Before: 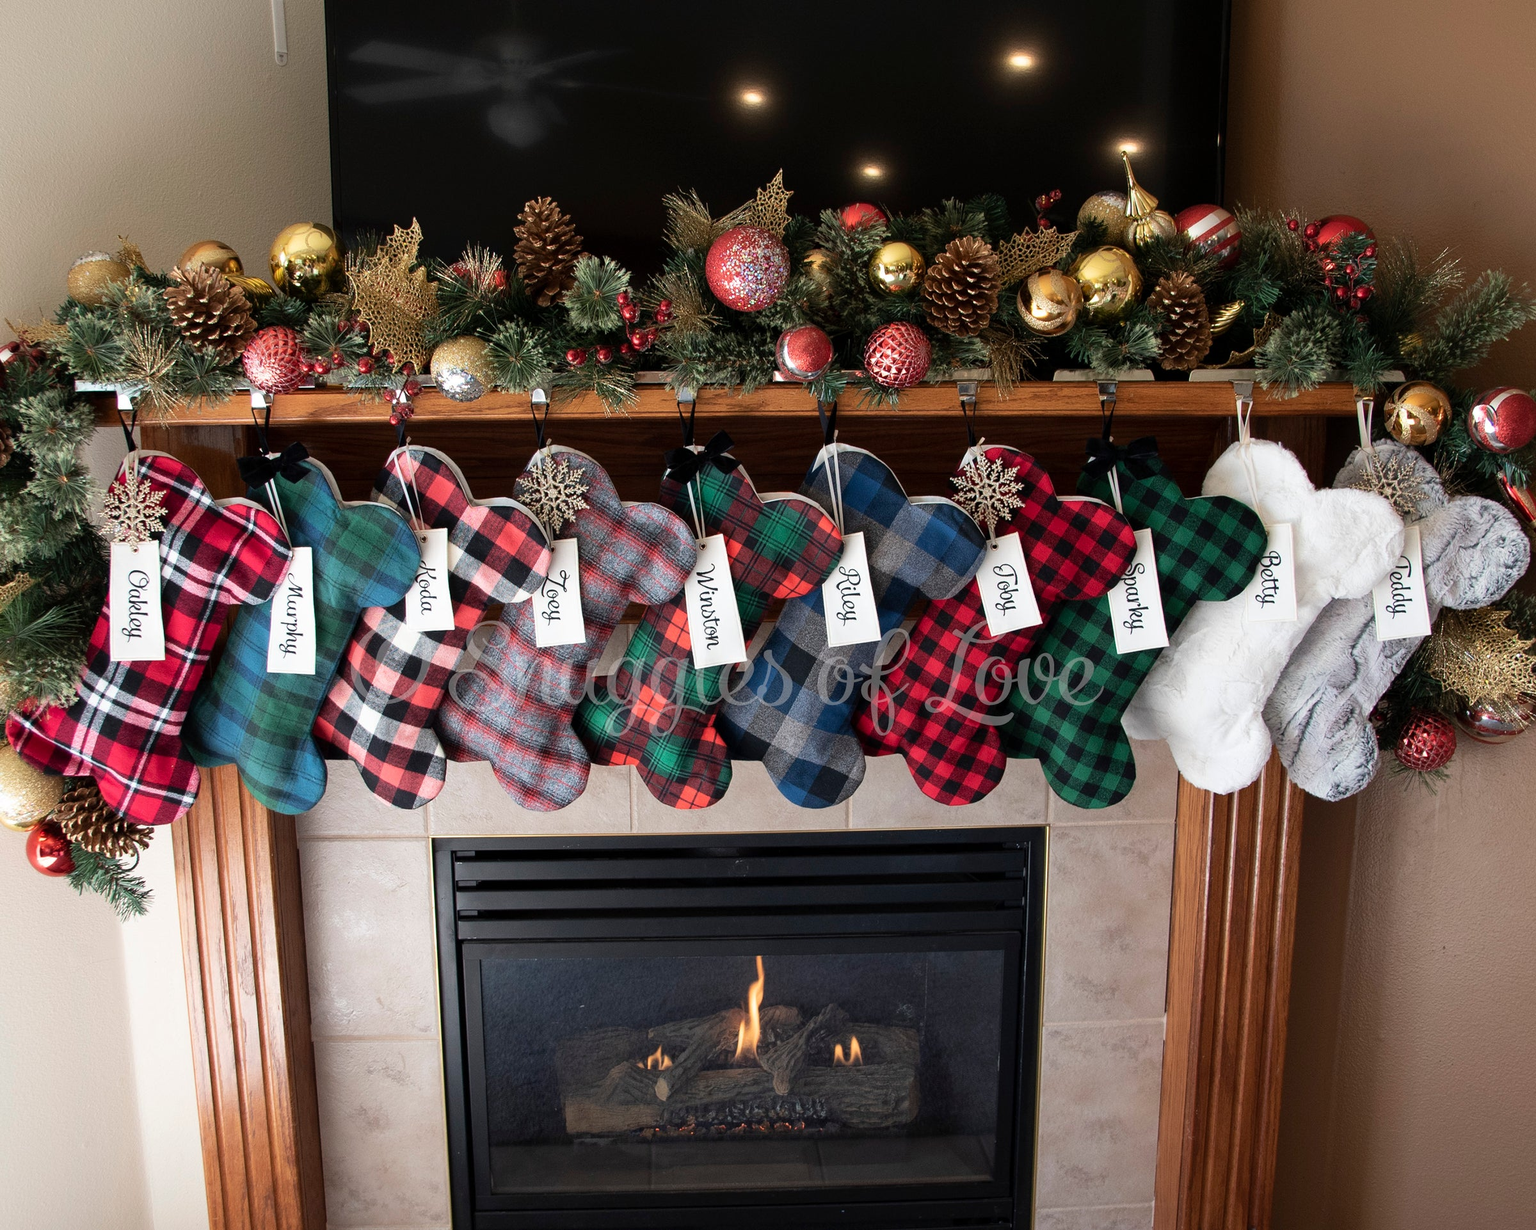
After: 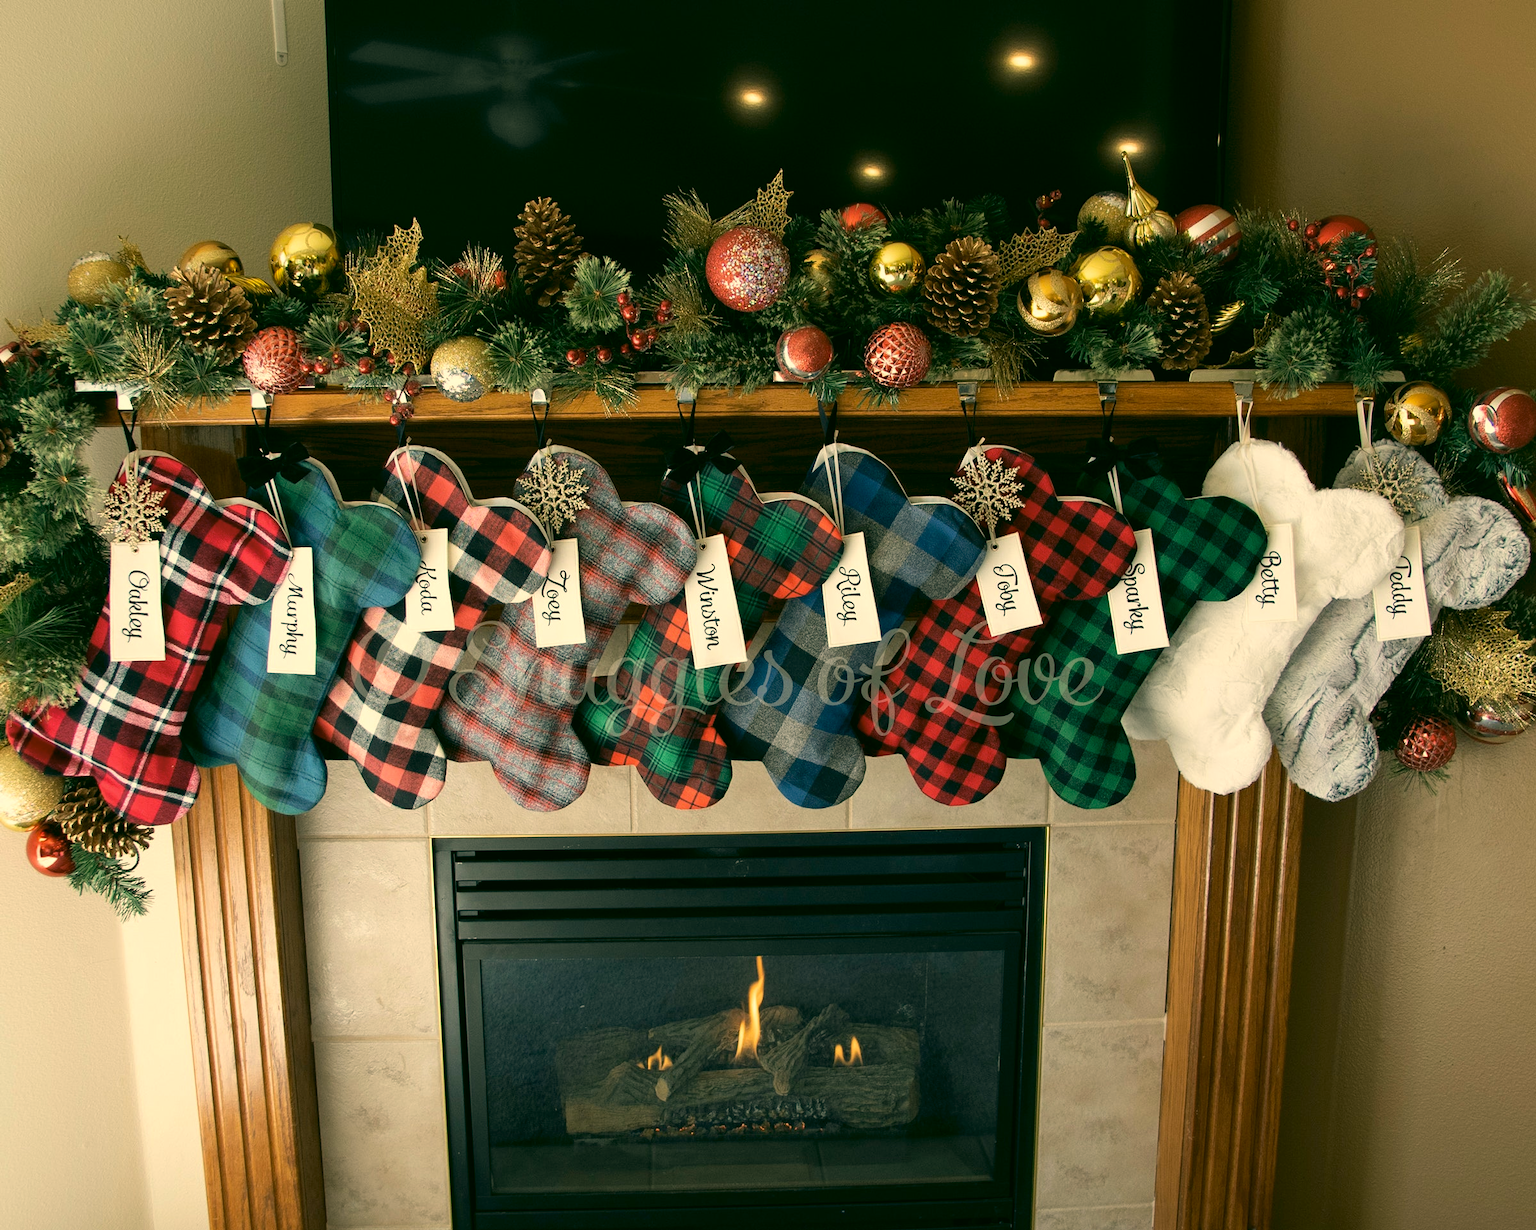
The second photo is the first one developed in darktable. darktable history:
color correction: highlights a* 4.66, highlights b* 24.62, shadows a* -15.57, shadows b* 4.03
